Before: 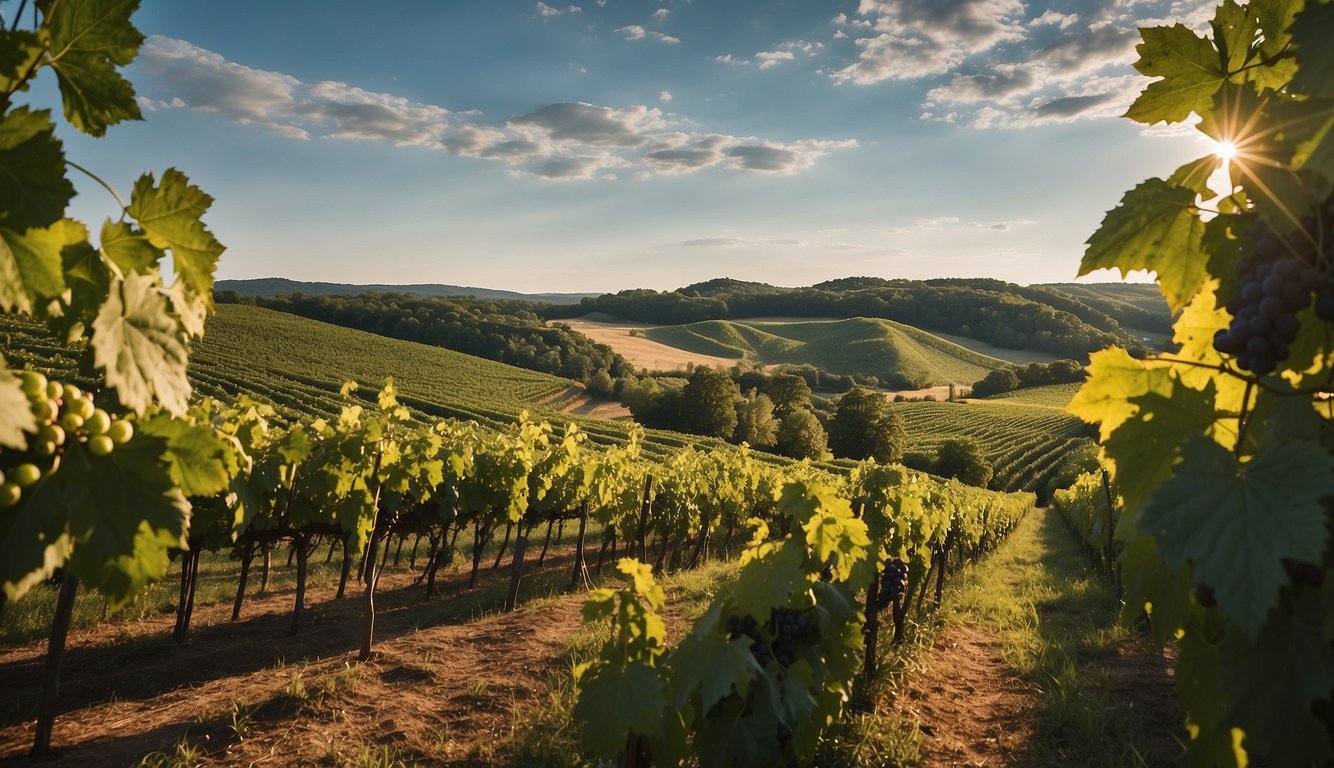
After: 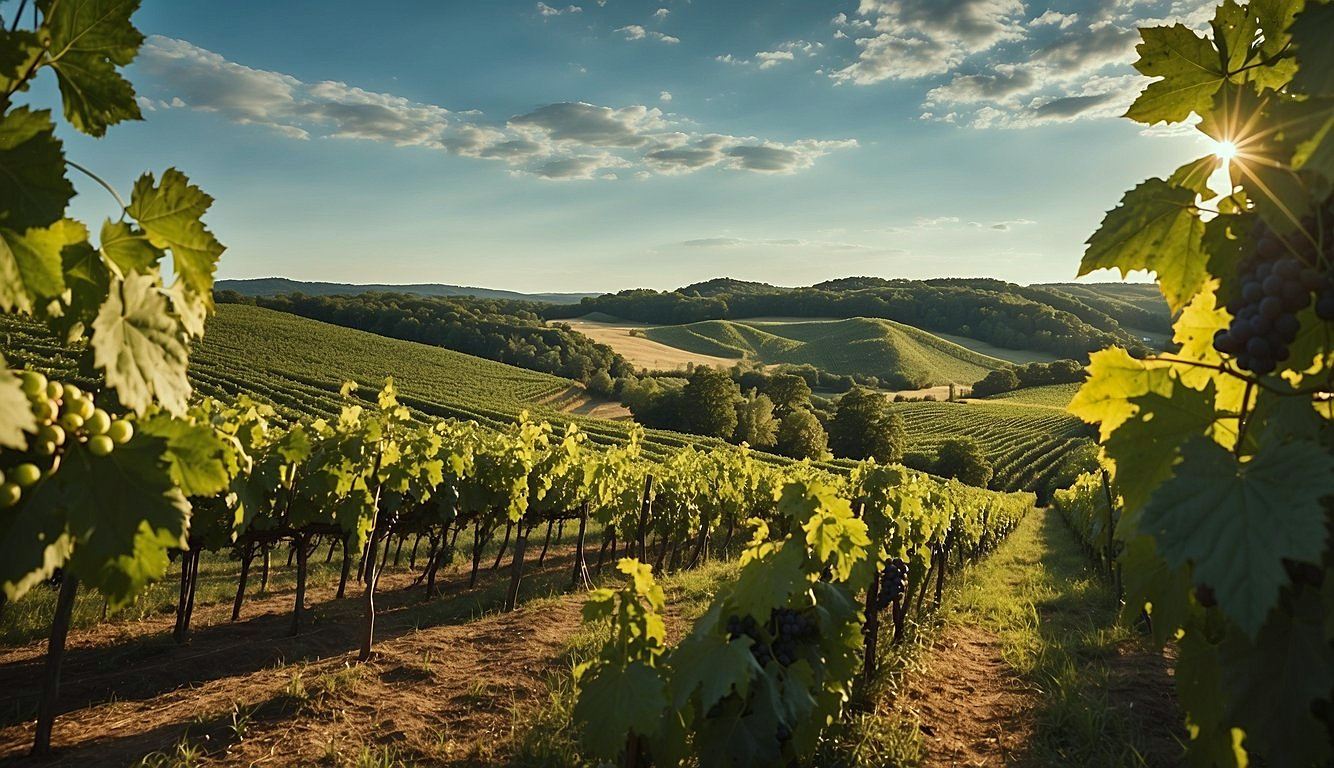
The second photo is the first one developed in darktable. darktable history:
color correction: highlights a* -8.67, highlights b* 3.62
sharpen: on, module defaults
